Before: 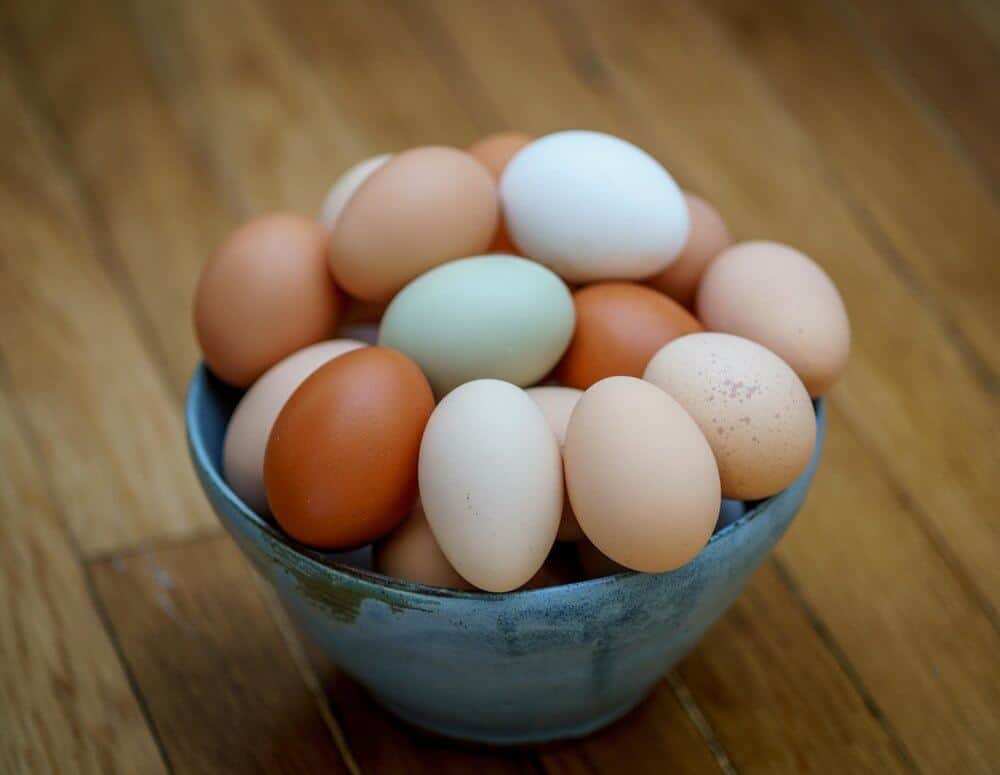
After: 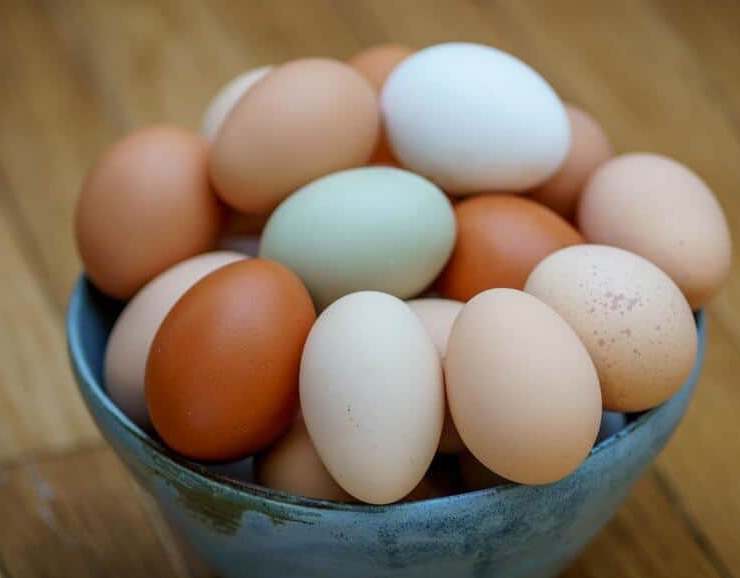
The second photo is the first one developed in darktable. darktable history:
crop and rotate: left 11.924%, top 11.477%, right 14.026%, bottom 13.837%
